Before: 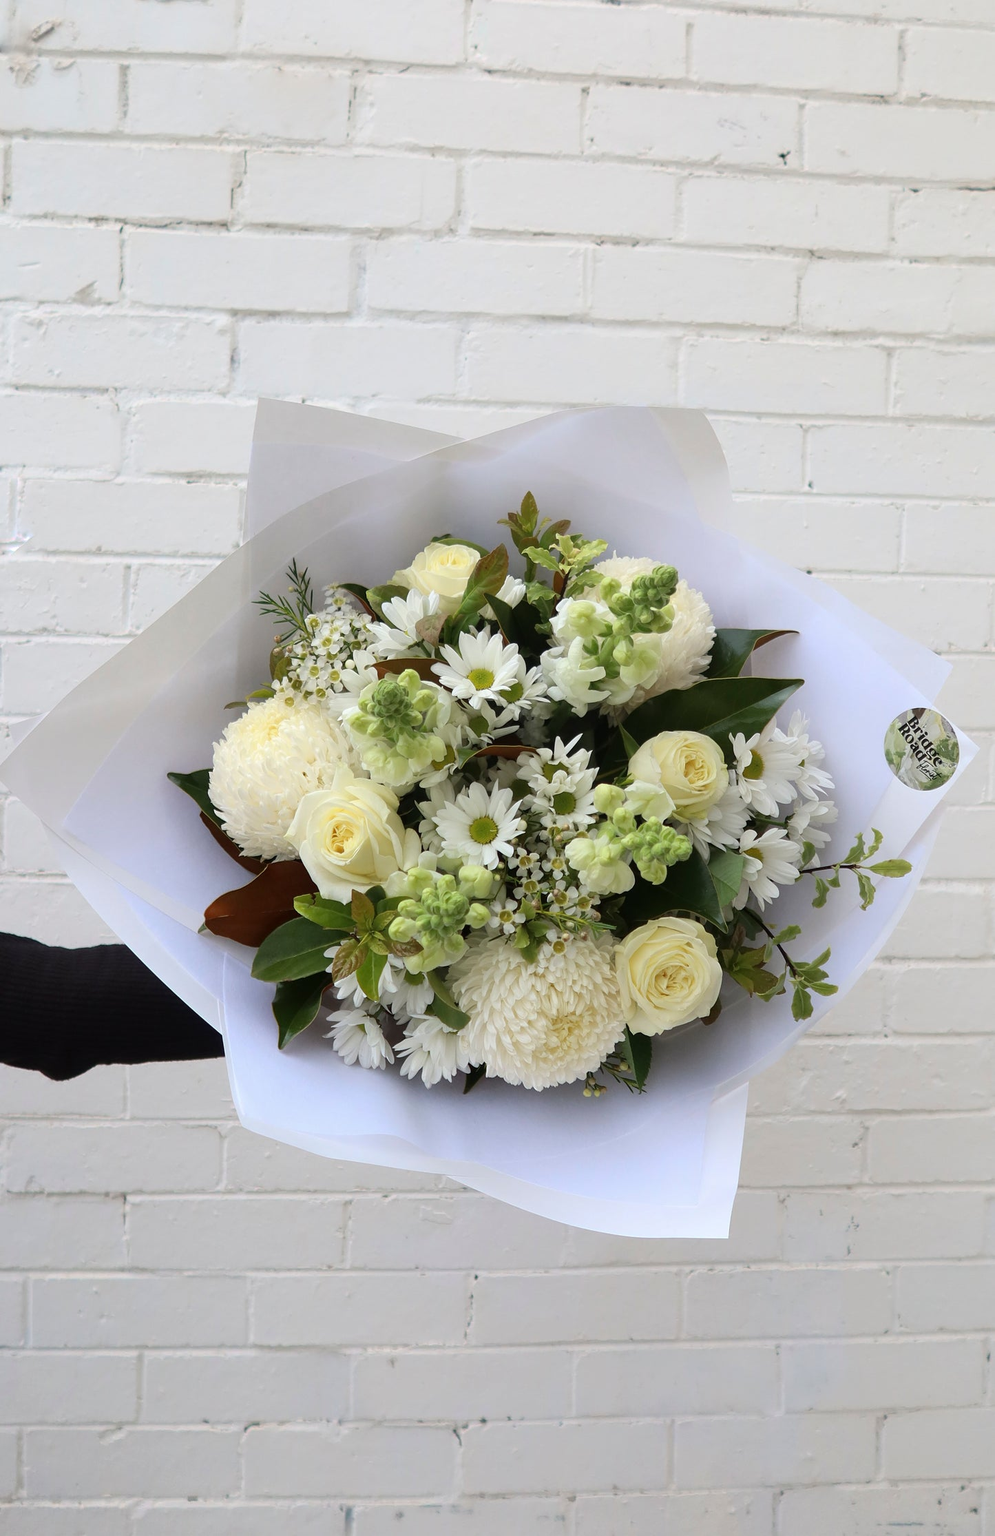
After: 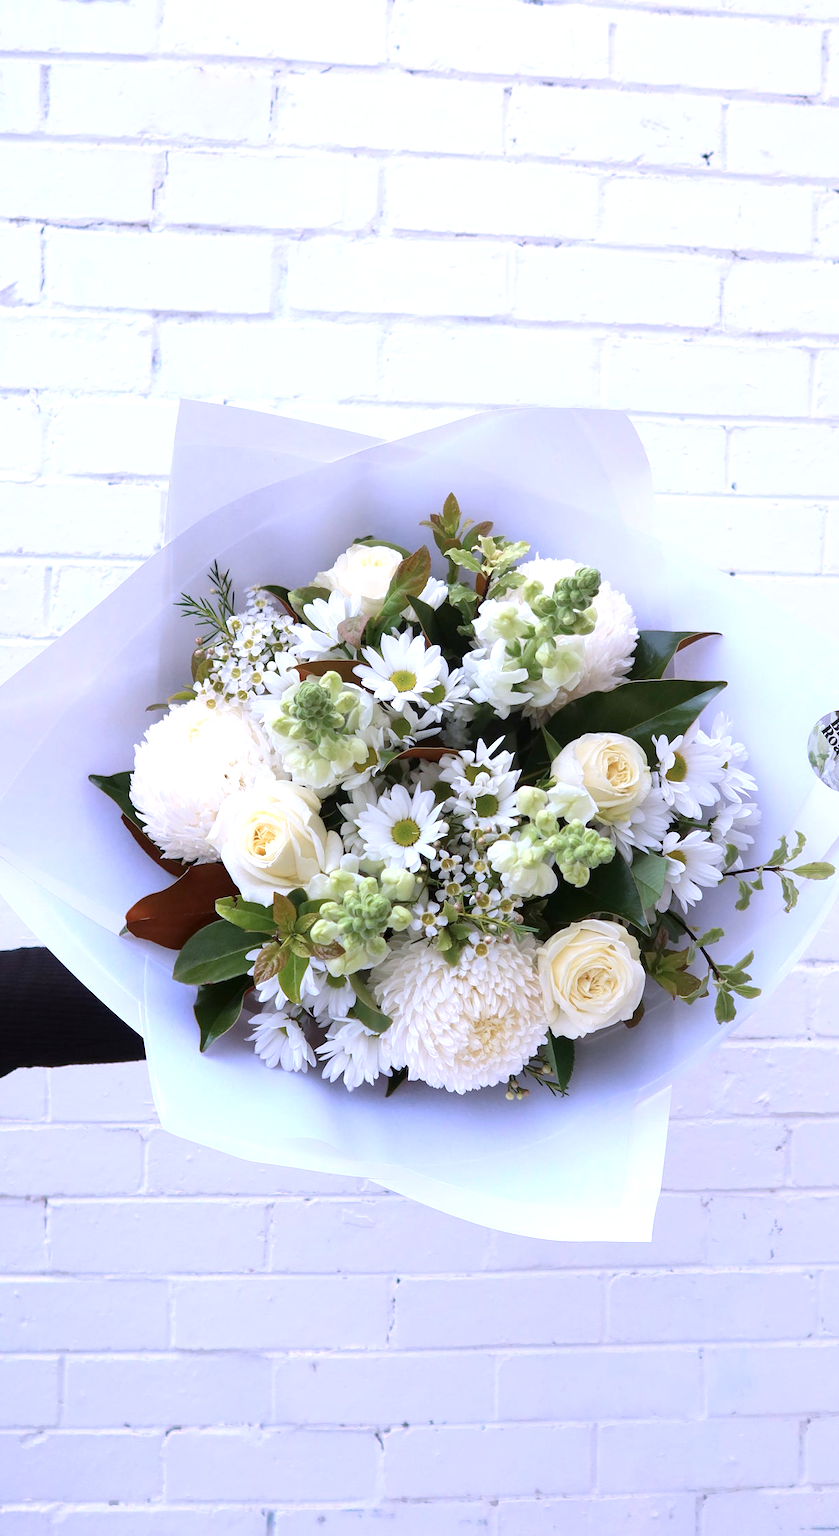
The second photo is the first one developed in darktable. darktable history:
exposure: black level correction 0.001, exposure 0.5 EV, compensate exposure bias true, compensate highlight preservation false
crop: left 8.026%, right 7.374%
white balance: red 1.066, blue 1.119
color correction: highlights a* -2.24, highlights b* -18.1
